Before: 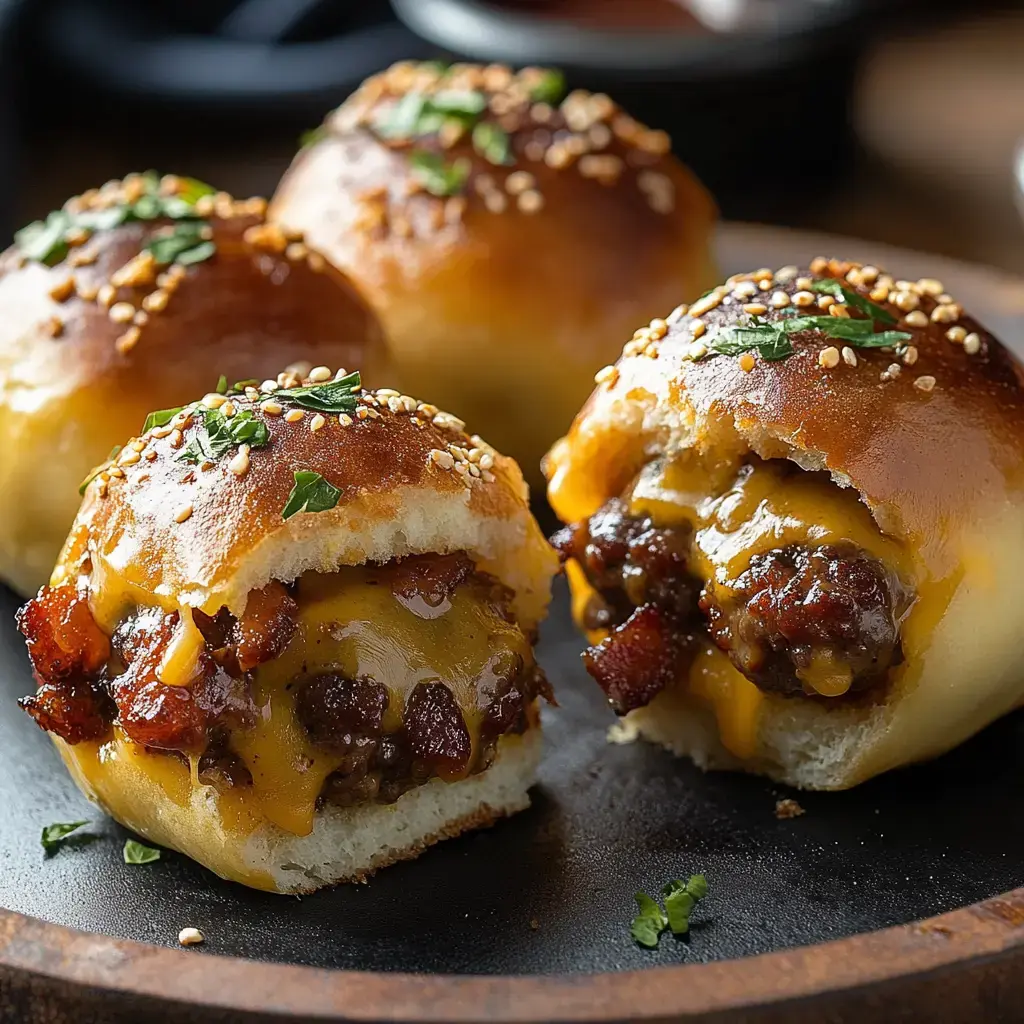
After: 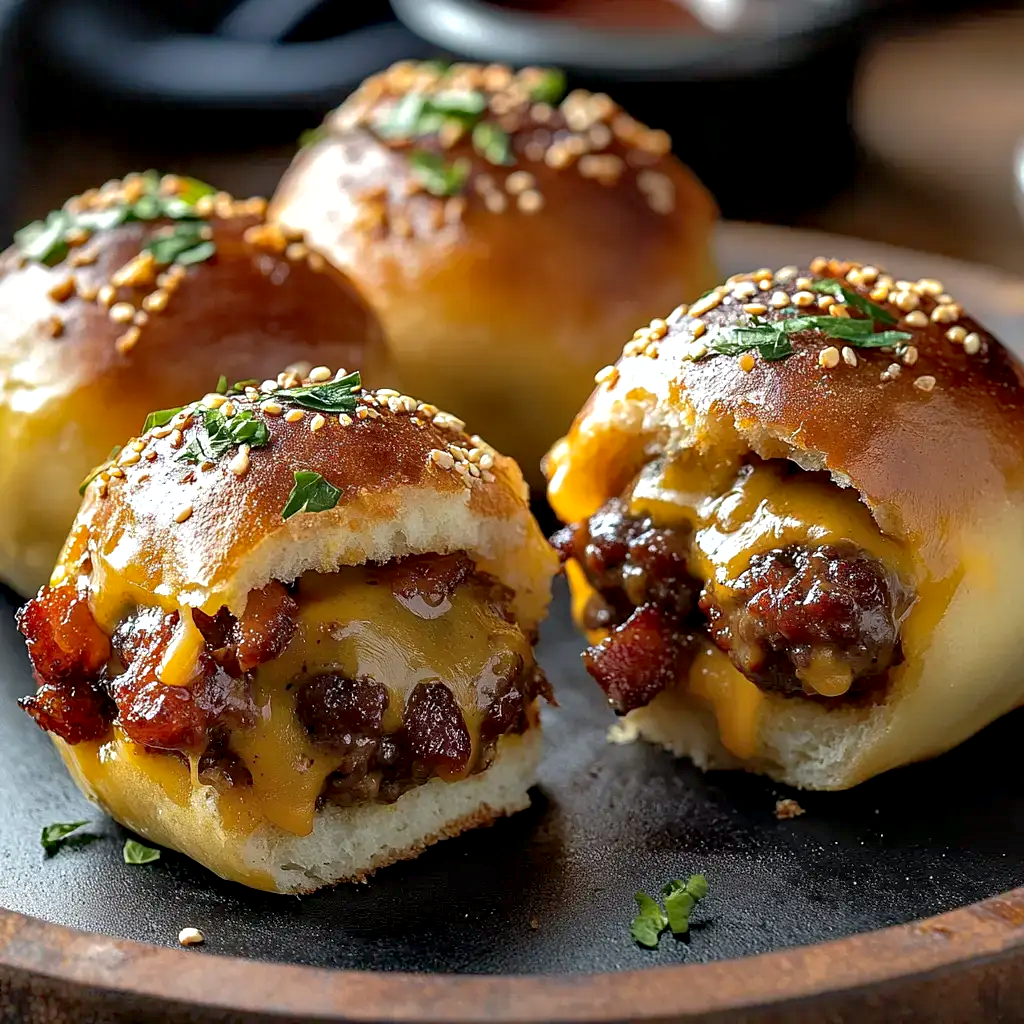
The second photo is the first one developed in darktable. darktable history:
shadows and highlights: on, module defaults
contrast equalizer: octaves 7, y [[0.6 ×6], [0.55 ×6], [0 ×6], [0 ×6], [0 ×6]], mix 0.519
